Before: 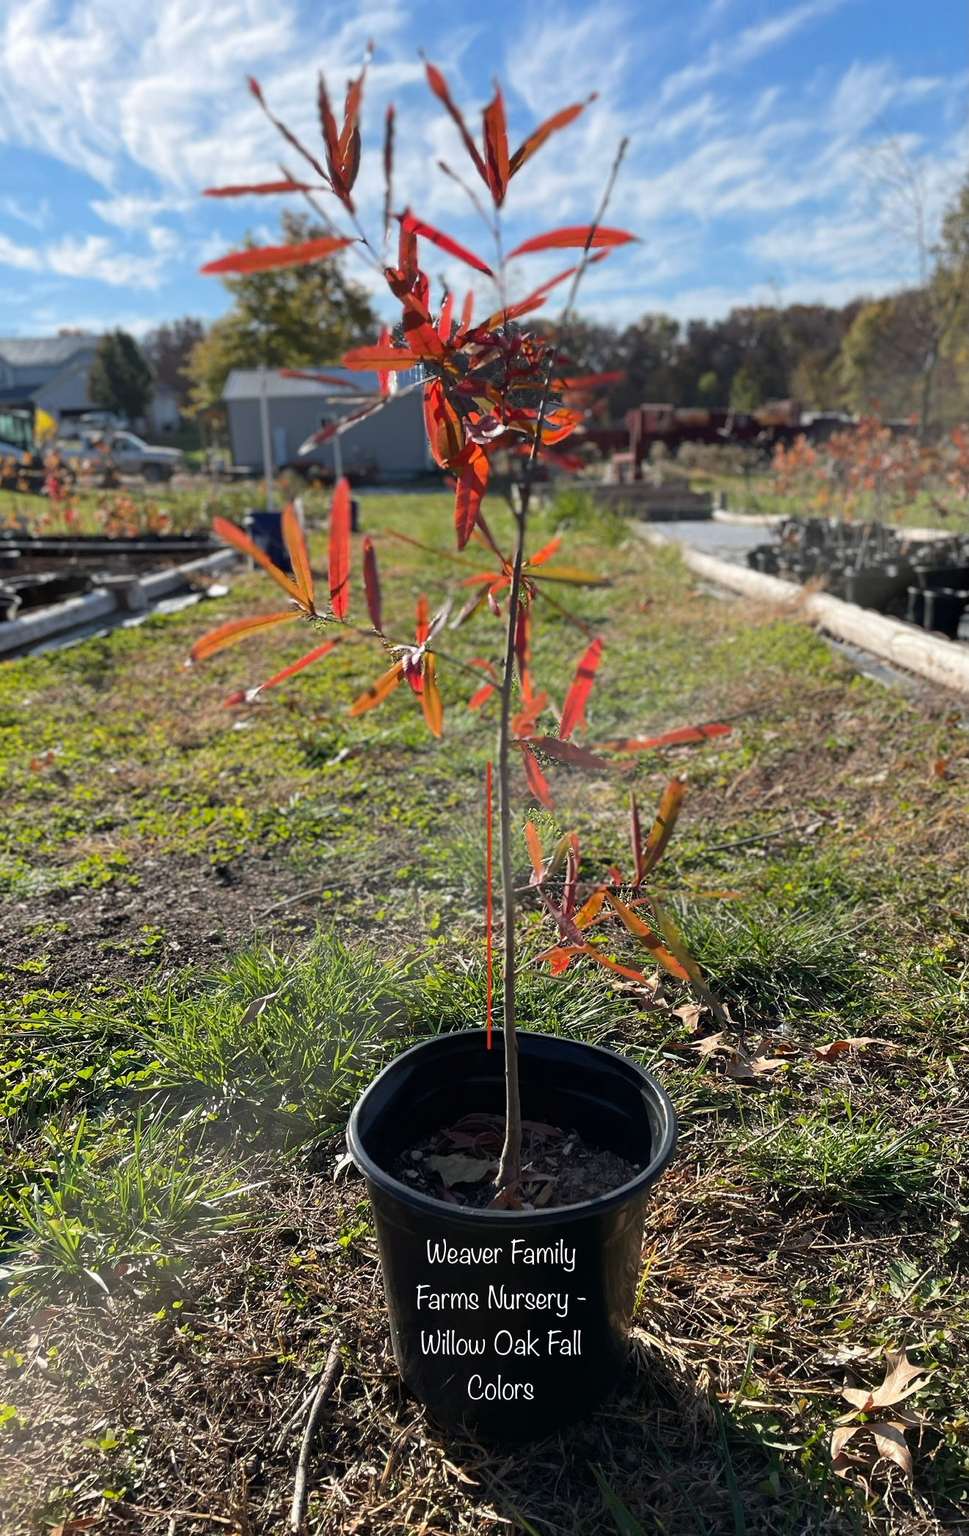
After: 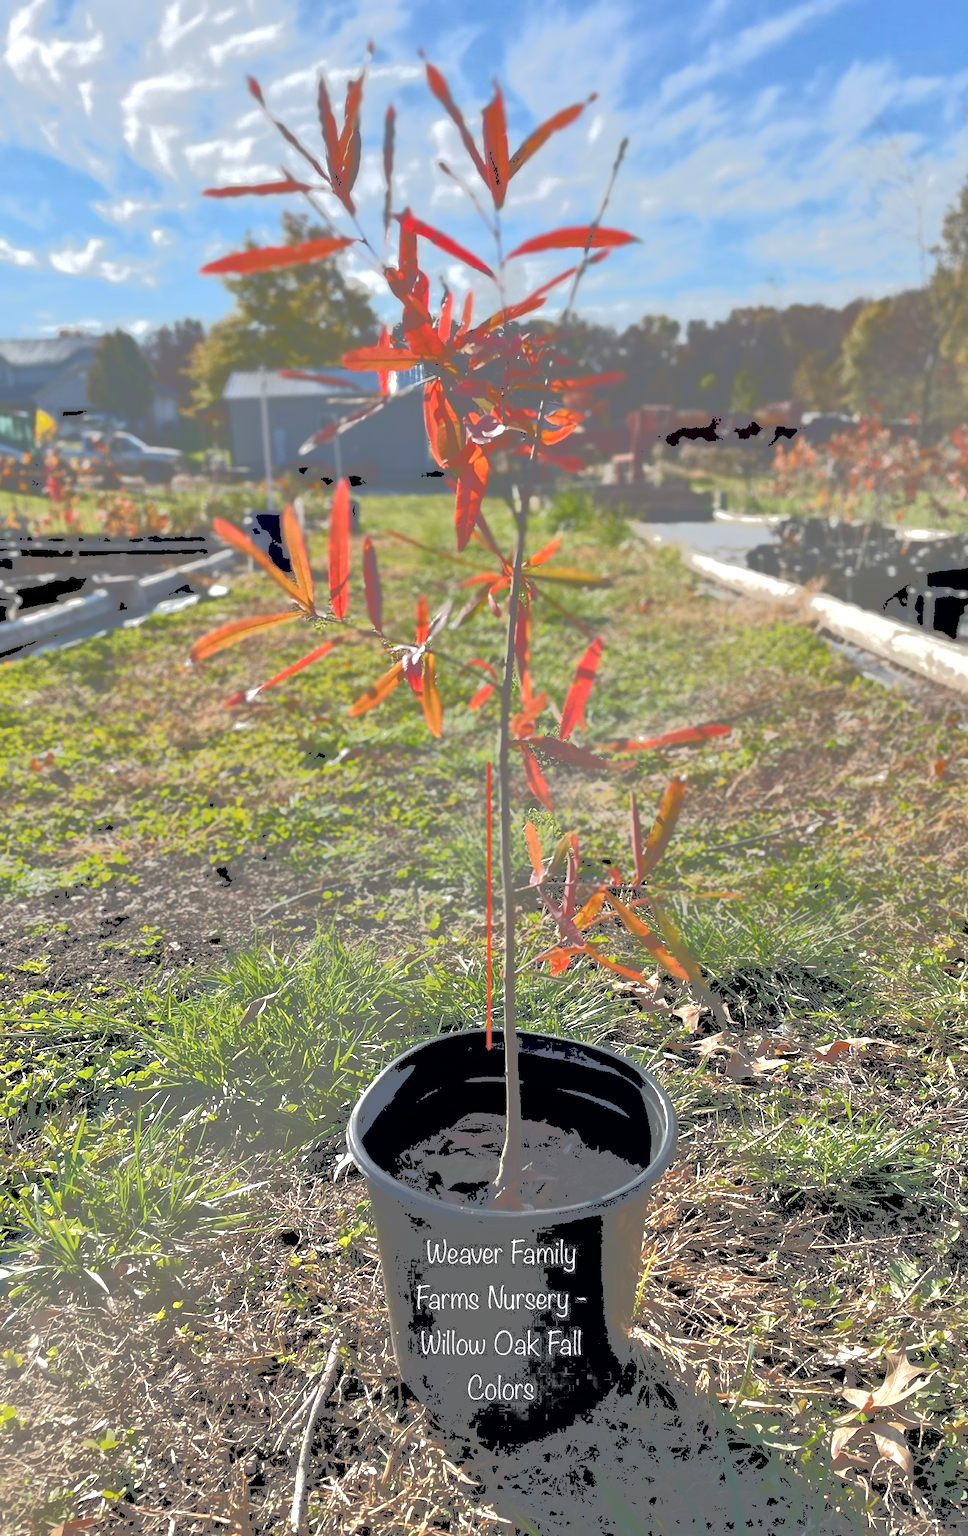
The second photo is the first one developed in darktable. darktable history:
contrast equalizer: octaves 7, y [[0.513, 0.565, 0.608, 0.562, 0.512, 0.5], [0.5 ×6], [0.5, 0.5, 0.5, 0.528, 0.598, 0.658], [0 ×6], [0 ×6]]
tone curve: curves: ch0 [(0, 0) (0.003, 0.437) (0.011, 0.438) (0.025, 0.441) (0.044, 0.441) (0.069, 0.441) (0.1, 0.444) (0.136, 0.447) (0.177, 0.452) (0.224, 0.457) (0.277, 0.466) (0.335, 0.485) (0.399, 0.514) (0.468, 0.558) (0.543, 0.616) (0.623, 0.686) (0.709, 0.76) (0.801, 0.803) (0.898, 0.825) (1, 1)], color space Lab, independent channels, preserve colors none
